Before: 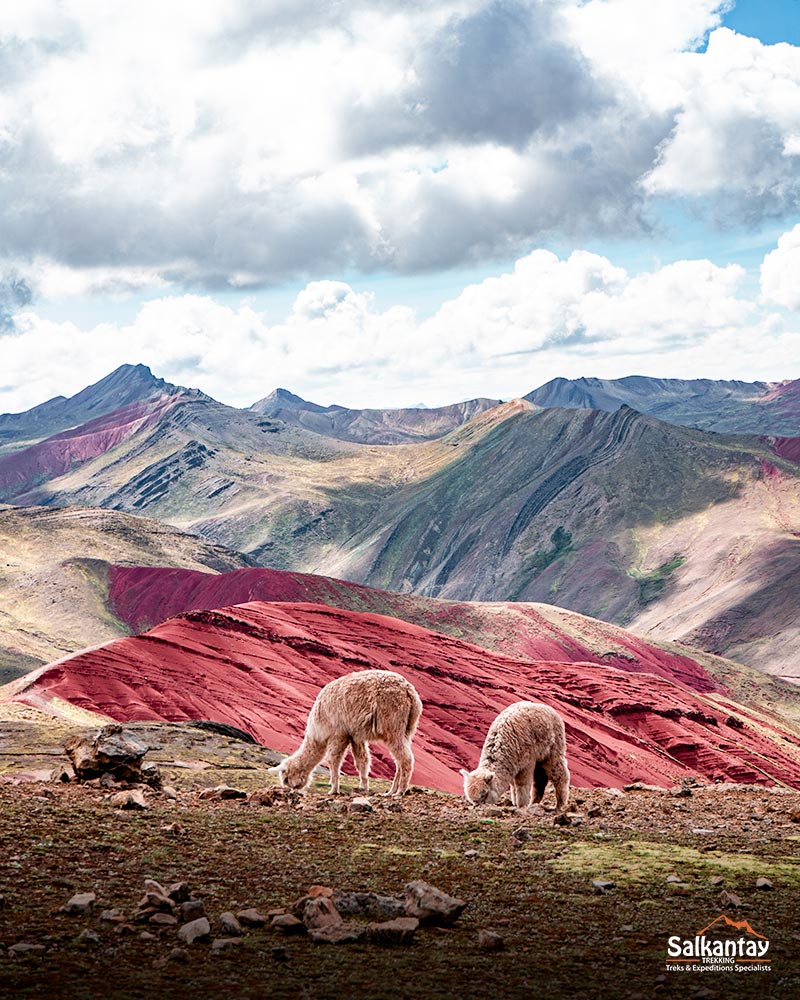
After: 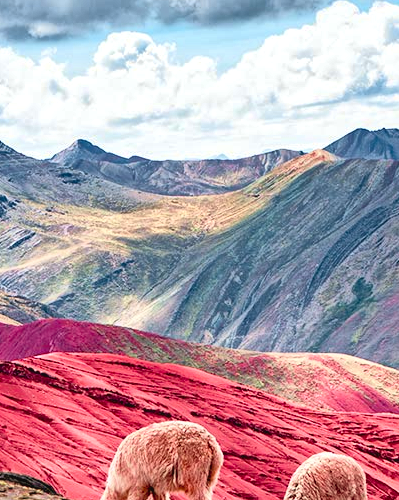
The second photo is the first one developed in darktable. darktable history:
crop: left 25%, top 25%, right 25%, bottom 25%
global tonemap: drago (1, 100), detail 1
color correction: saturation 1.34
tone curve: curves: ch0 [(0, 0.024) (0.119, 0.146) (0.474, 0.464) (0.718, 0.721) (0.817, 0.839) (1, 0.998)]; ch1 [(0, 0) (0.377, 0.416) (0.439, 0.451) (0.477, 0.477) (0.501, 0.497) (0.538, 0.544) (0.58, 0.602) (0.664, 0.676) (0.783, 0.804) (1, 1)]; ch2 [(0, 0) (0.38, 0.405) (0.463, 0.456) (0.498, 0.497) (0.524, 0.535) (0.578, 0.576) (0.648, 0.665) (1, 1)], color space Lab, independent channels, preserve colors none
shadows and highlights: shadows 30.63, highlights -63.22, shadows color adjustment 98%, highlights color adjustment 58.61%, soften with gaussian
